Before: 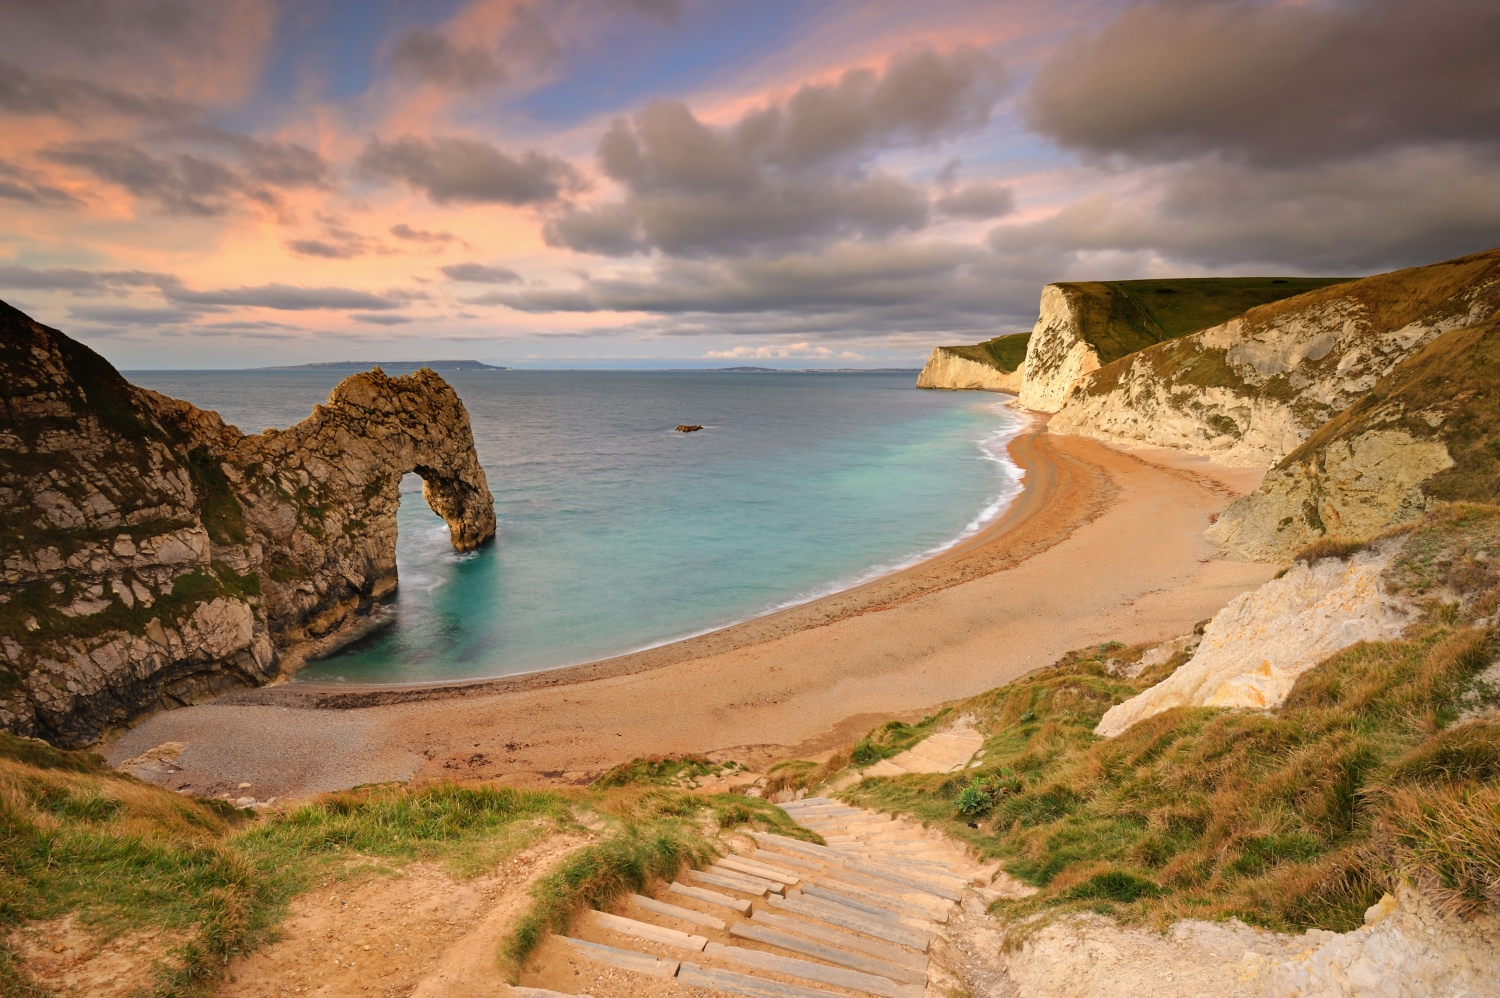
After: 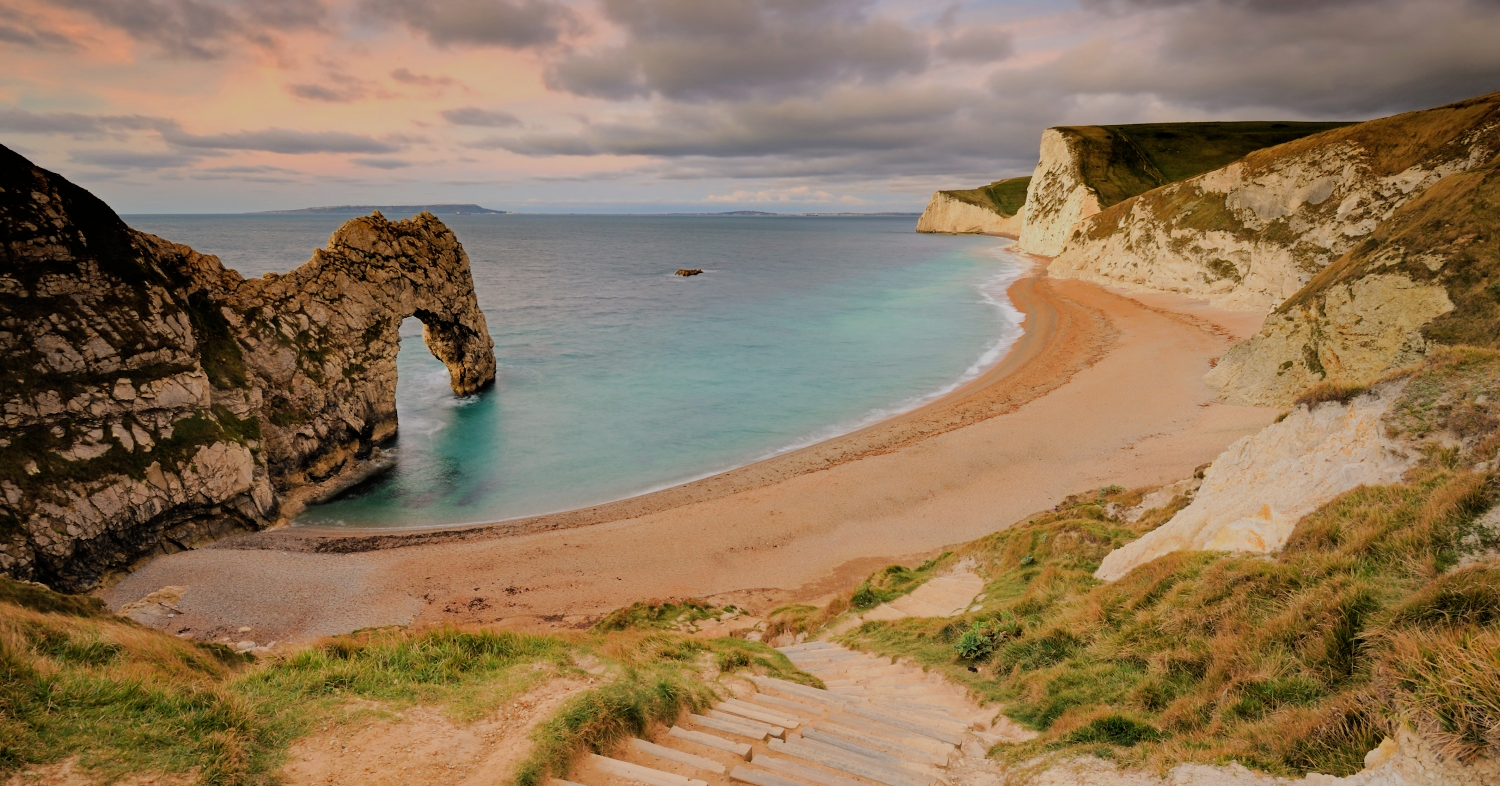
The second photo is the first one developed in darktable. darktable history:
filmic rgb: black relative exposure -6.77 EV, white relative exposure 5.84 EV, threshold -0.285 EV, transition 3.19 EV, structure ↔ texture 99.49%, hardness 2.69, enable highlight reconstruction true
crop and rotate: top 15.727%, bottom 5.473%
